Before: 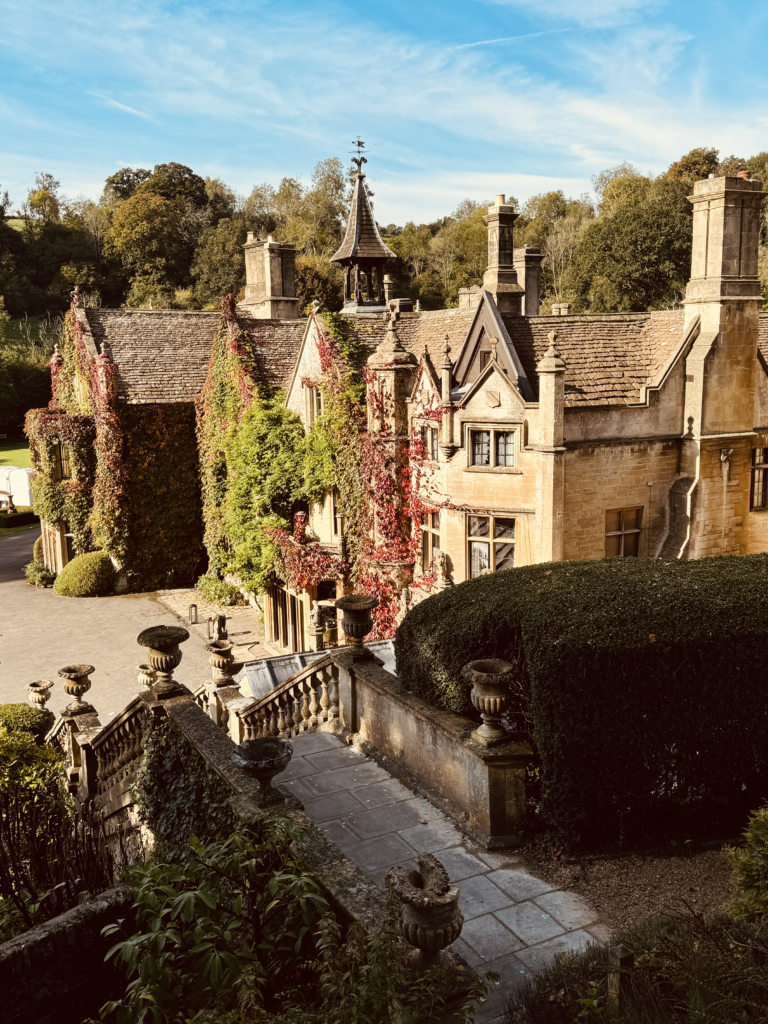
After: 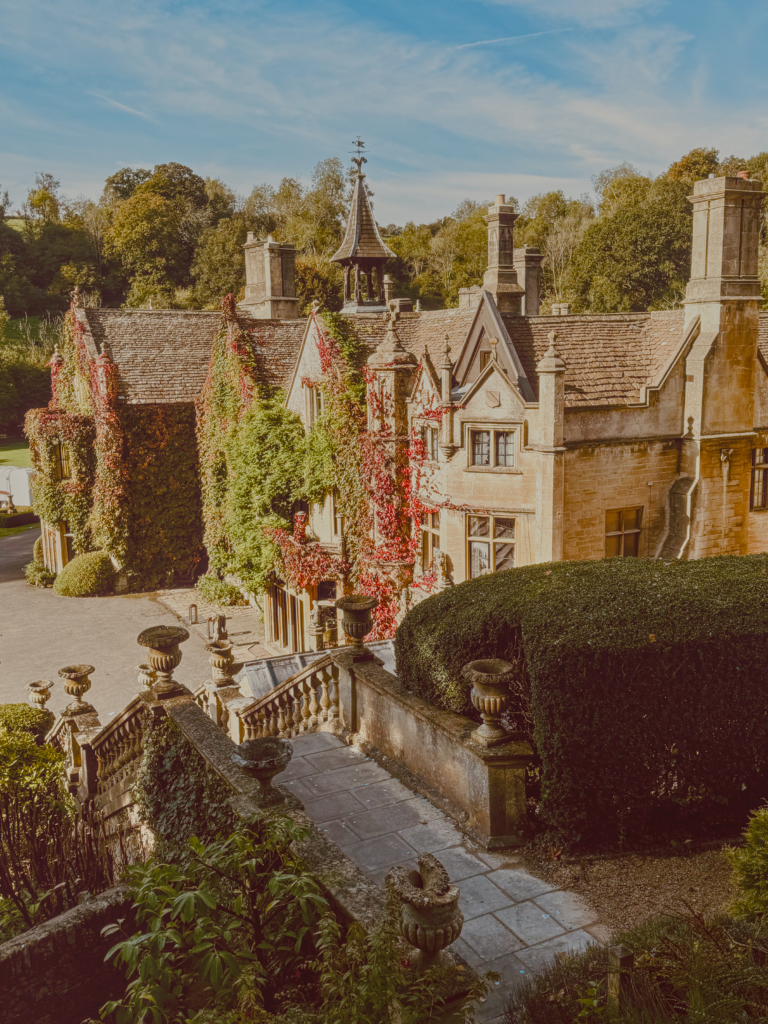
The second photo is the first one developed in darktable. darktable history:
local contrast: highlights 73%, shadows 15%, midtone range 0.197
graduated density: on, module defaults
color balance rgb: shadows lift › chroma 1%, shadows lift › hue 113°, highlights gain › chroma 0.2%, highlights gain › hue 333°, perceptual saturation grading › global saturation 20%, perceptual saturation grading › highlights -50%, perceptual saturation grading › shadows 25%, contrast -20%
